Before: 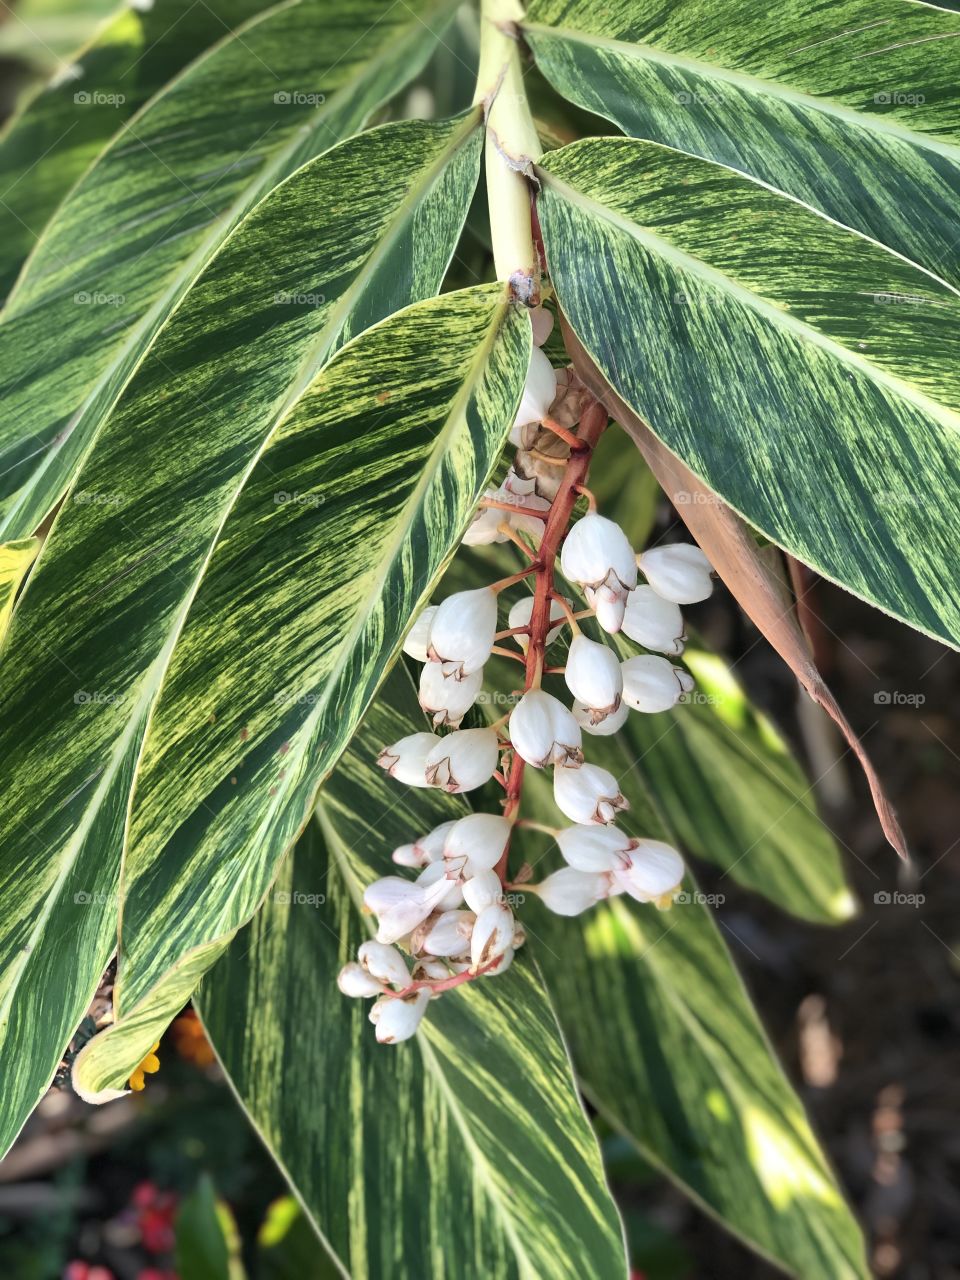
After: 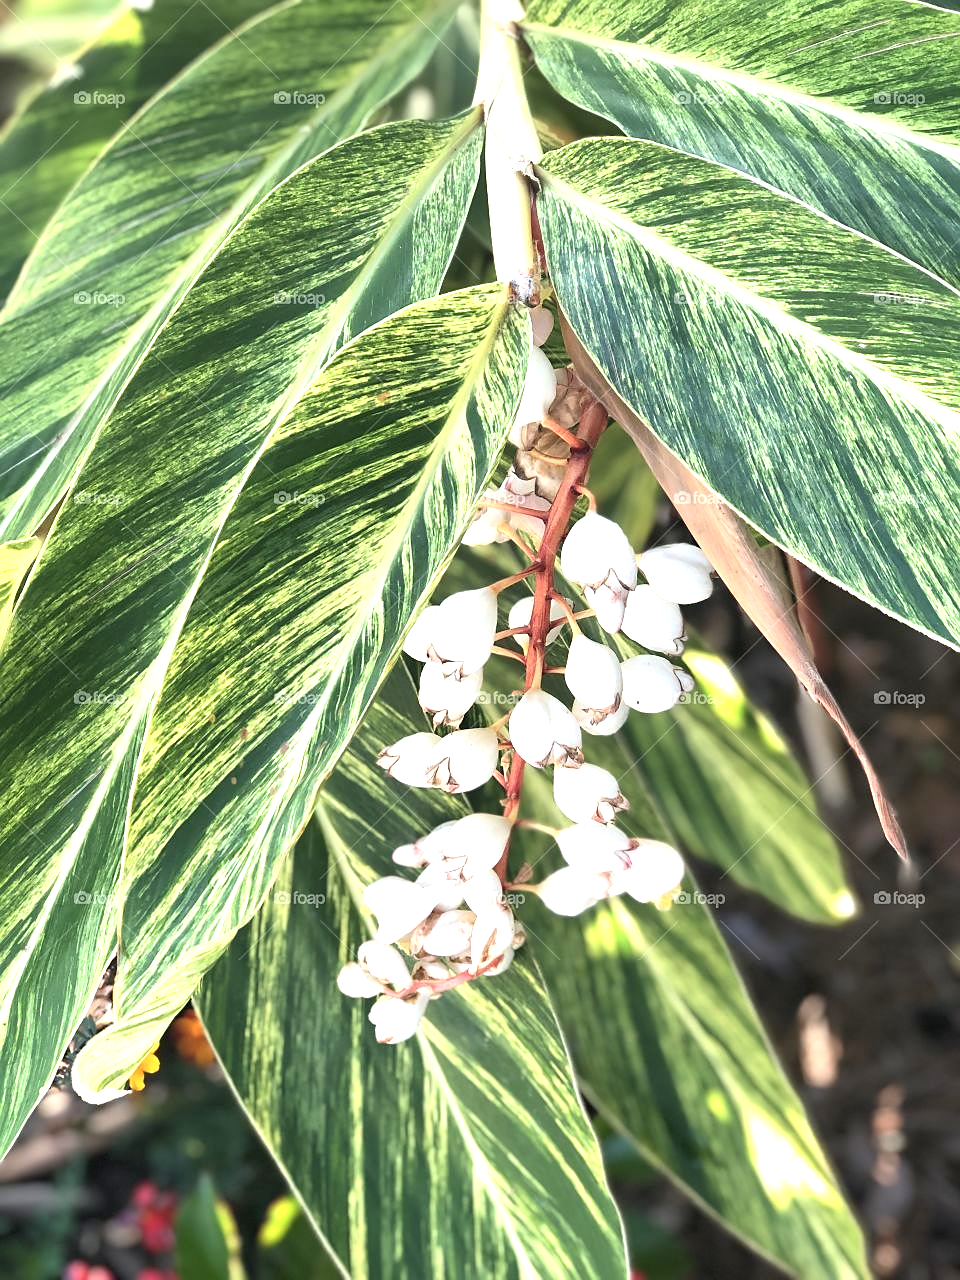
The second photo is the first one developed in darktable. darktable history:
exposure: black level correction 0, exposure 1.013 EV, compensate highlight preservation false
contrast brightness saturation: saturation -0.061
sharpen: radius 1.029
contrast equalizer: octaves 7, y [[0.5, 0.488, 0.462, 0.461, 0.491, 0.5], [0.5 ×6], [0.5 ×6], [0 ×6], [0 ×6]], mix 0.313
